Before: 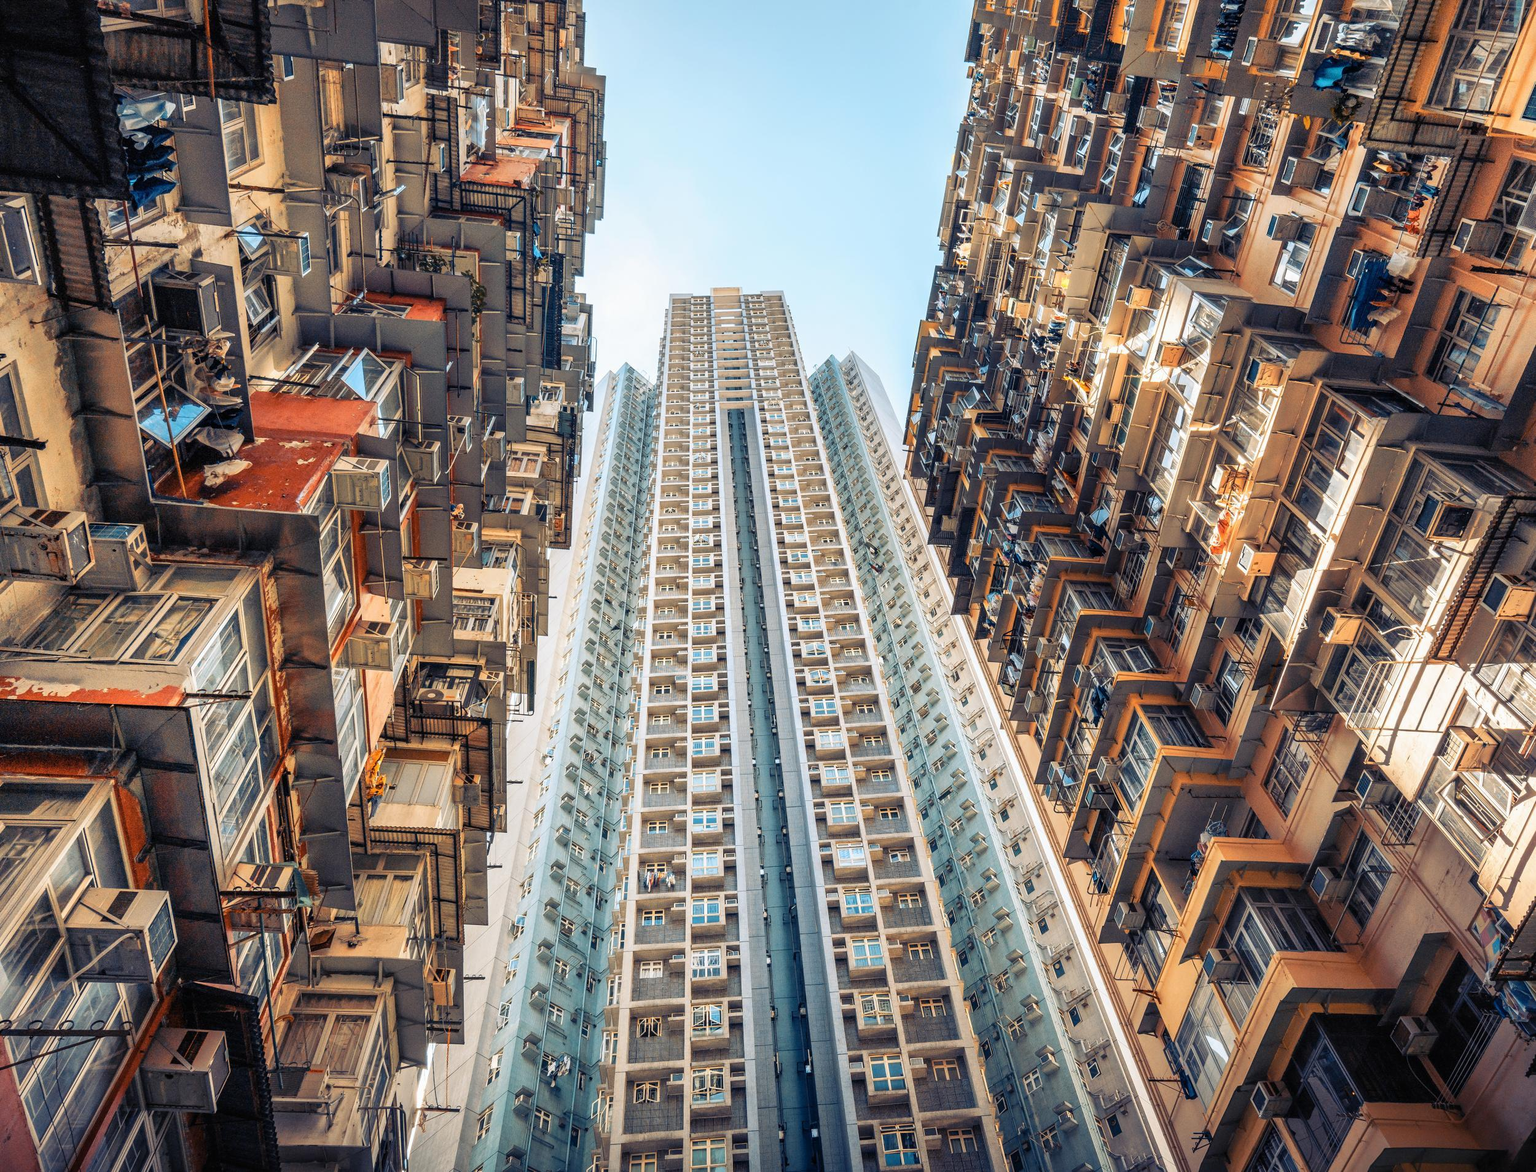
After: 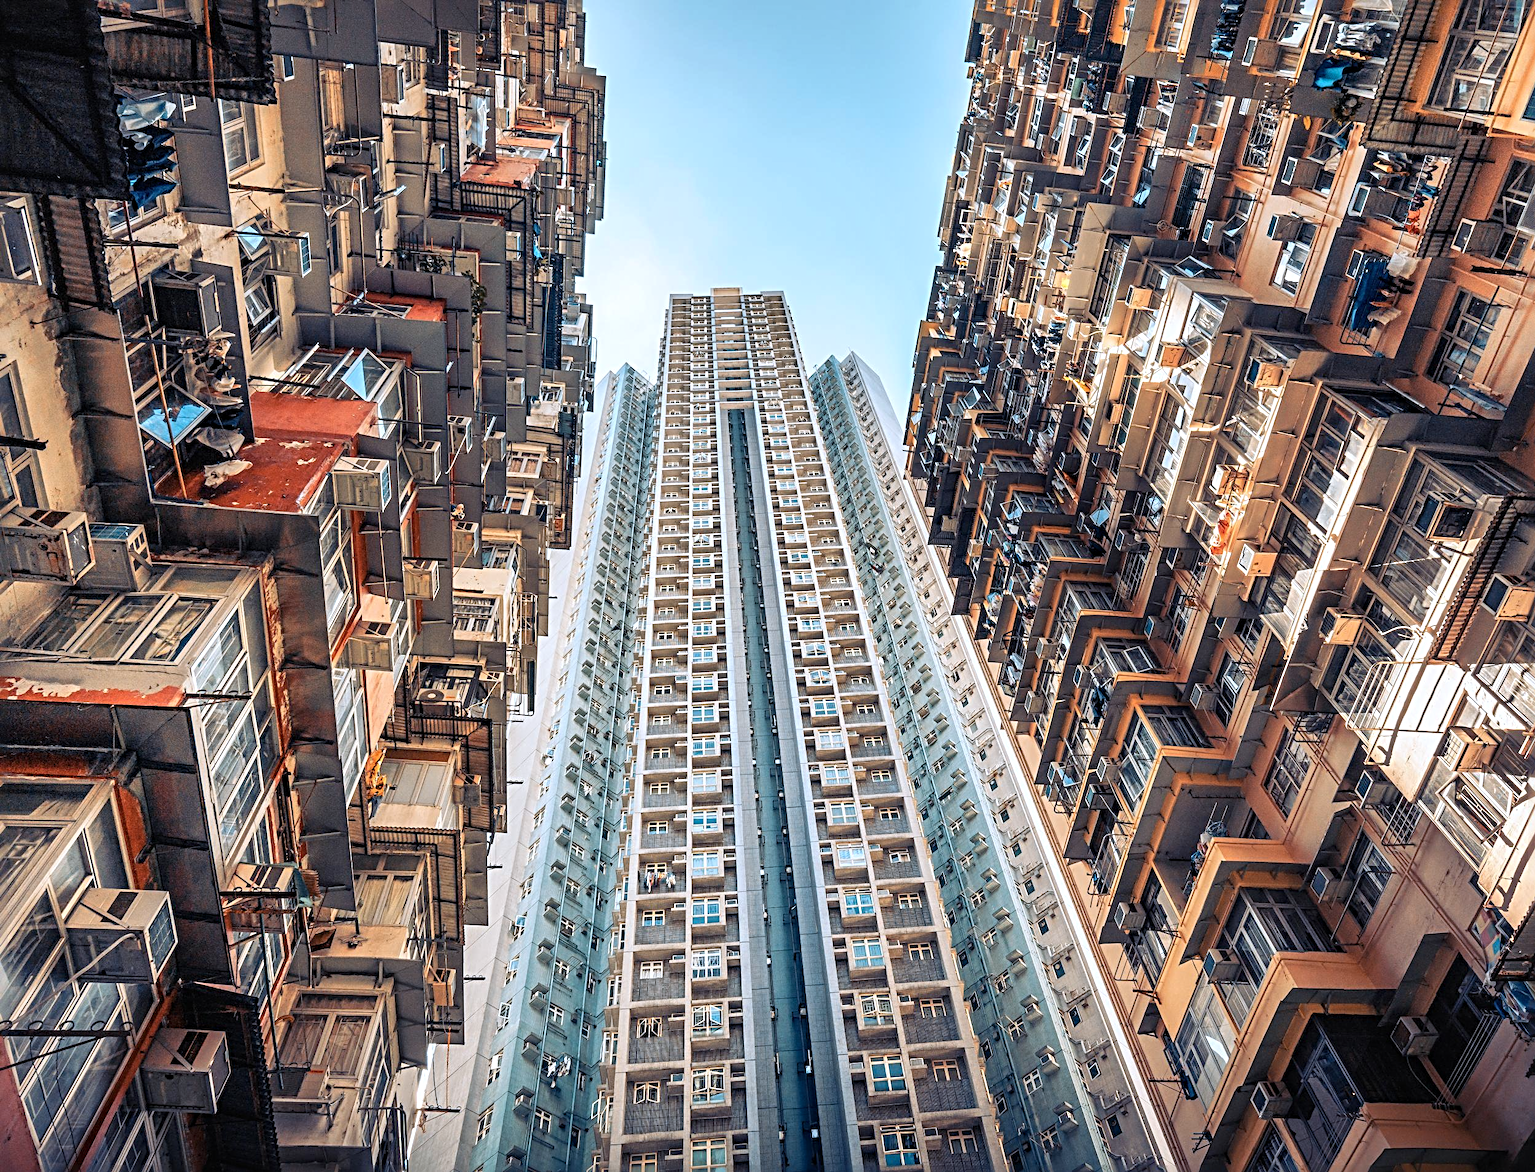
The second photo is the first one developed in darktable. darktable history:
sharpen: radius 4.883
color correction: highlights a* -0.772, highlights b* -8.92
white balance: red 1.009, blue 0.985
shadows and highlights: shadows 12, white point adjustment 1.2, soften with gaussian
